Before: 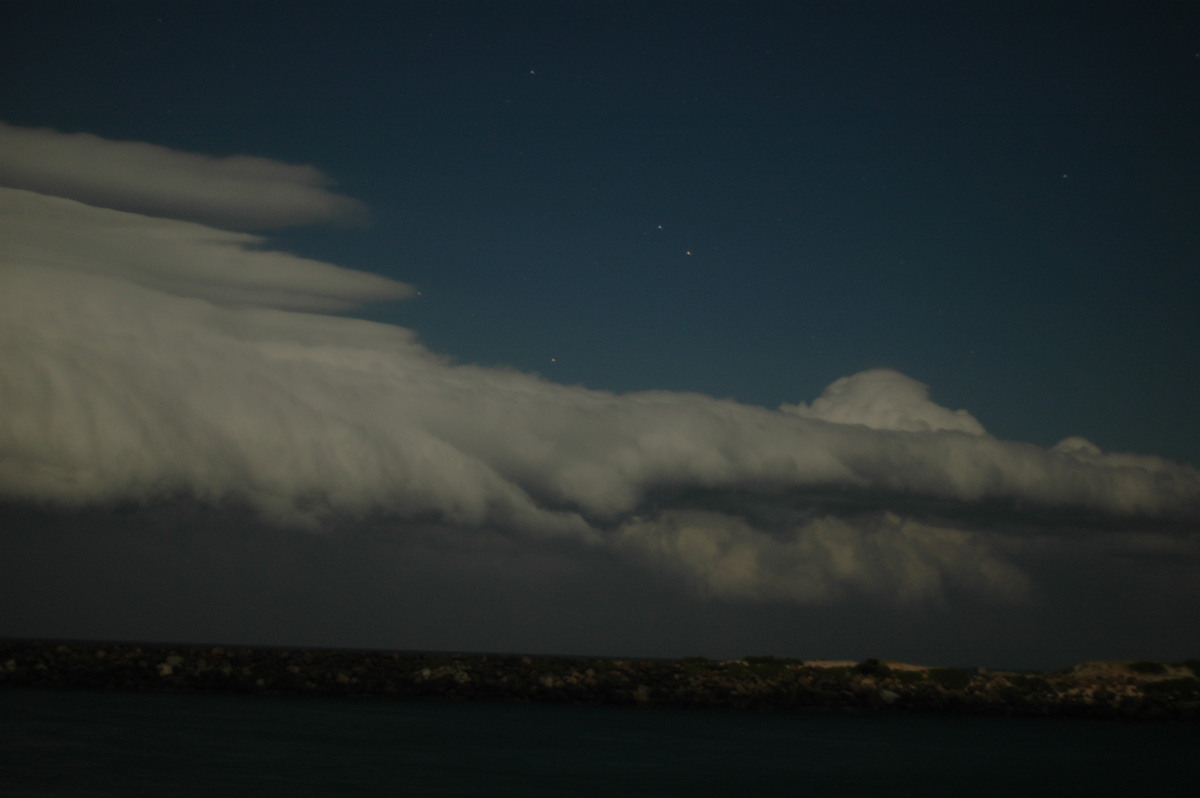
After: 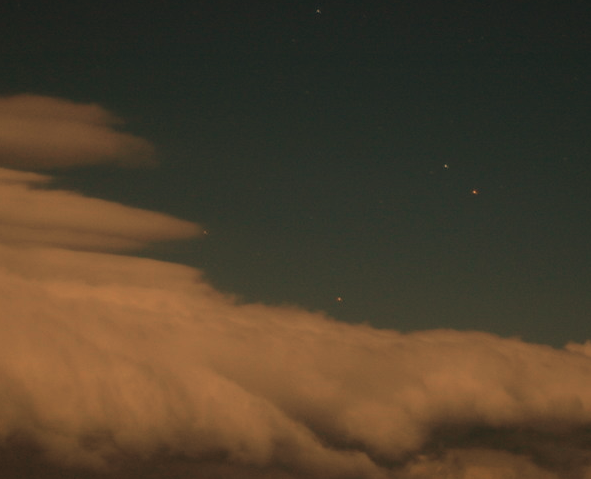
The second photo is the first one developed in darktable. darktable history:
crop: left 17.835%, top 7.675%, right 32.881%, bottom 32.213%
white balance: red 1.467, blue 0.684
